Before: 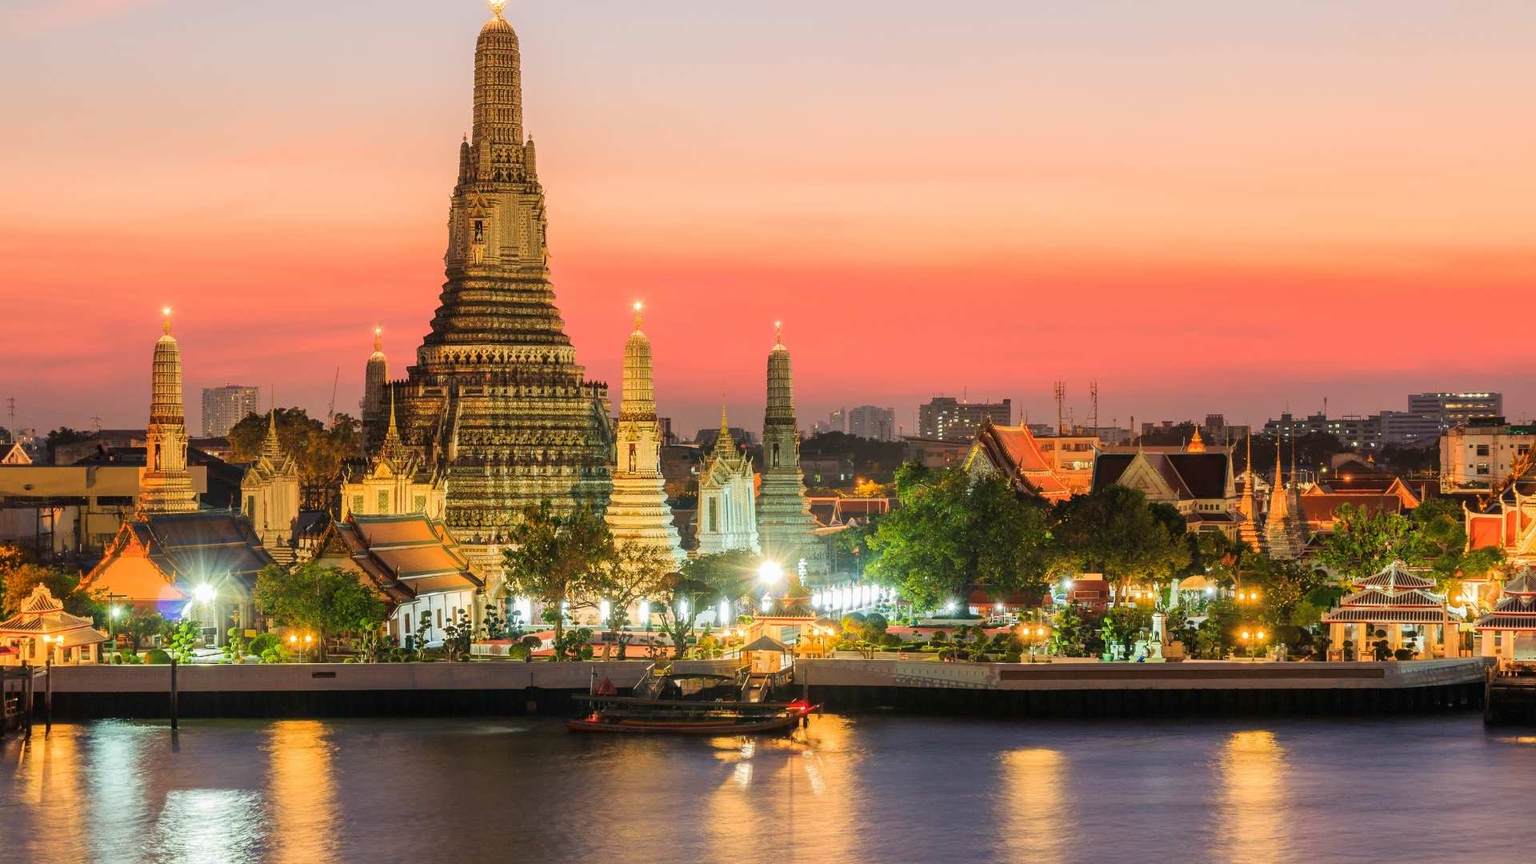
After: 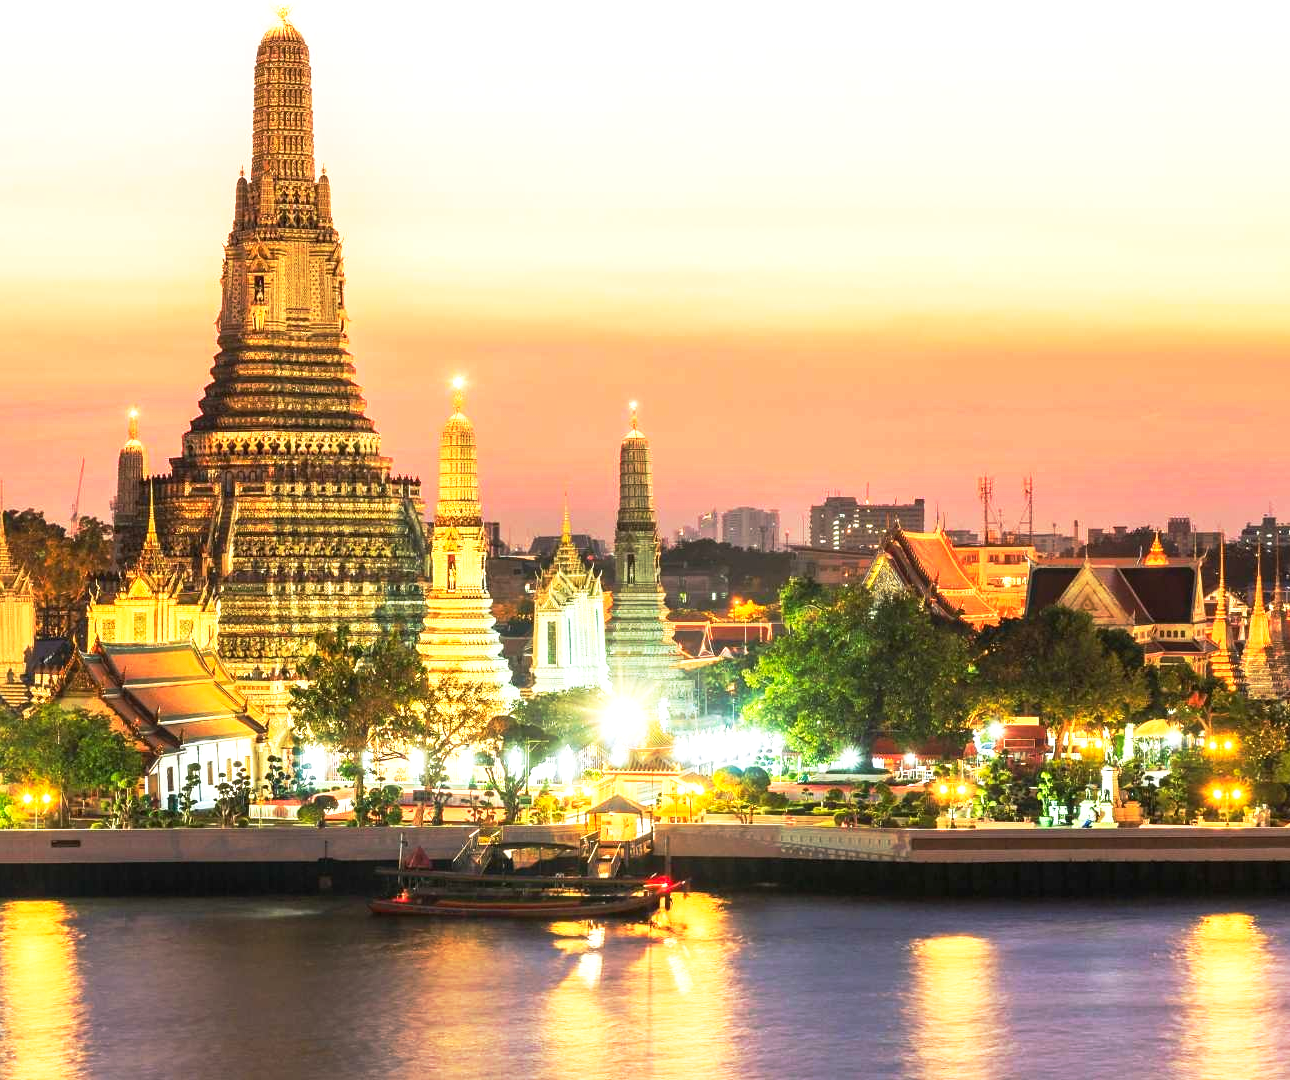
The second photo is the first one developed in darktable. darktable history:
exposure: black level correction 0, exposure 0.897 EV, compensate exposure bias true, compensate highlight preservation false
crop and rotate: left 17.656%, right 15.152%
base curve: curves: ch0 [(0, 0) (0.257, 0.25) (0.482, 0.586) (0.757, 0.871) (1, 1)], preserve colors none
